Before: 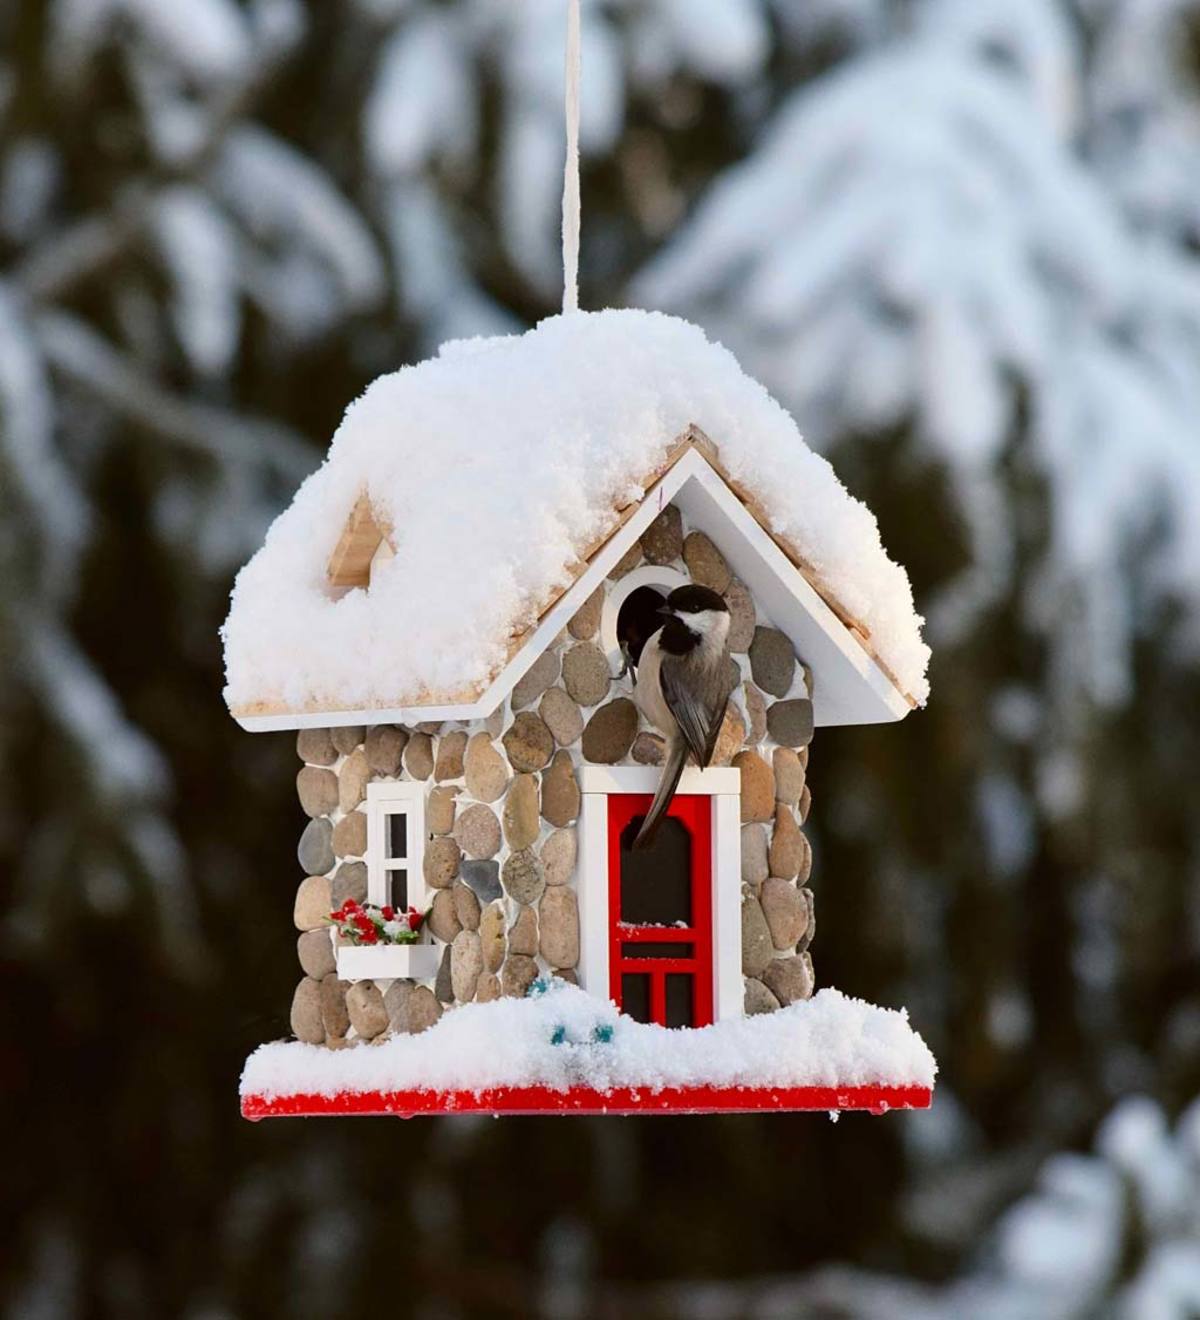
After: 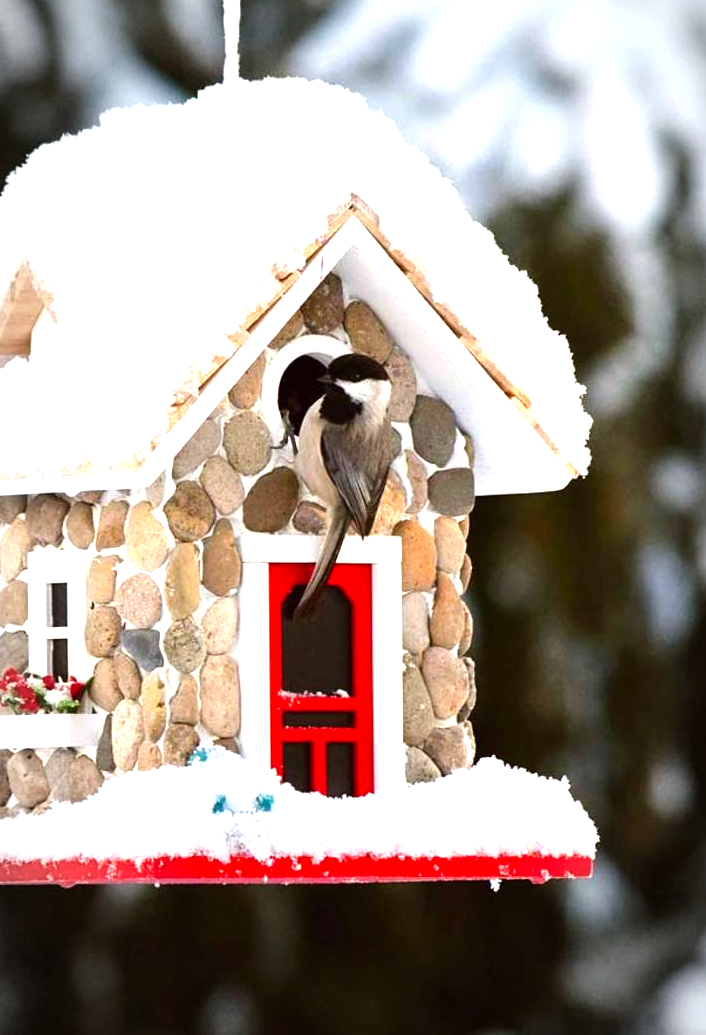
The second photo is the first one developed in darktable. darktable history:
vignetting: automatic ratio true
crop and rotate: left 28.303%, top 17.523%, right 12.799%, bottom 4.024%
levels: levels [0, 0.352, 0.703]
